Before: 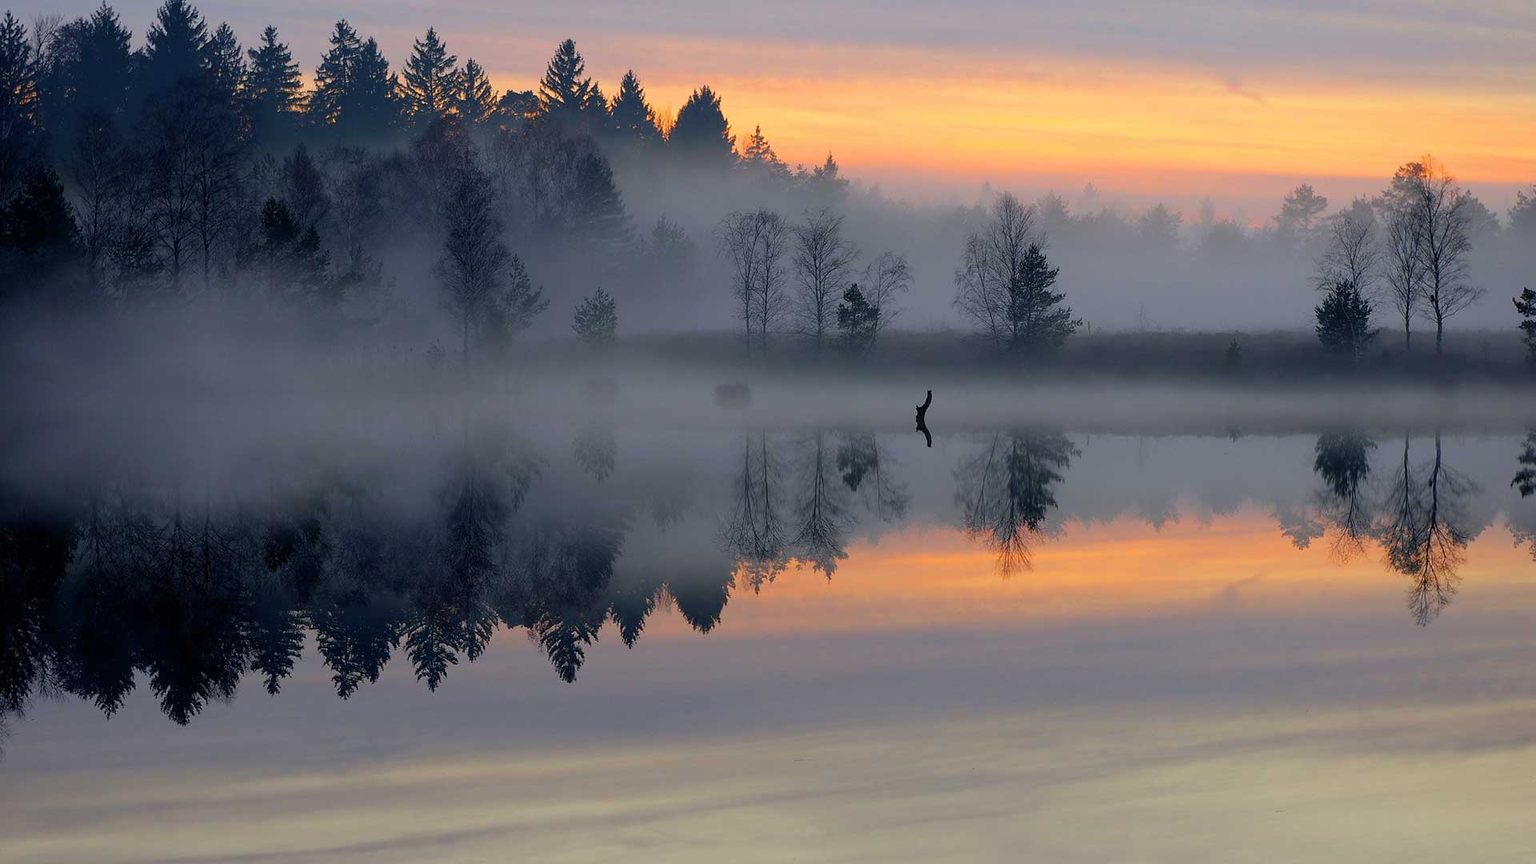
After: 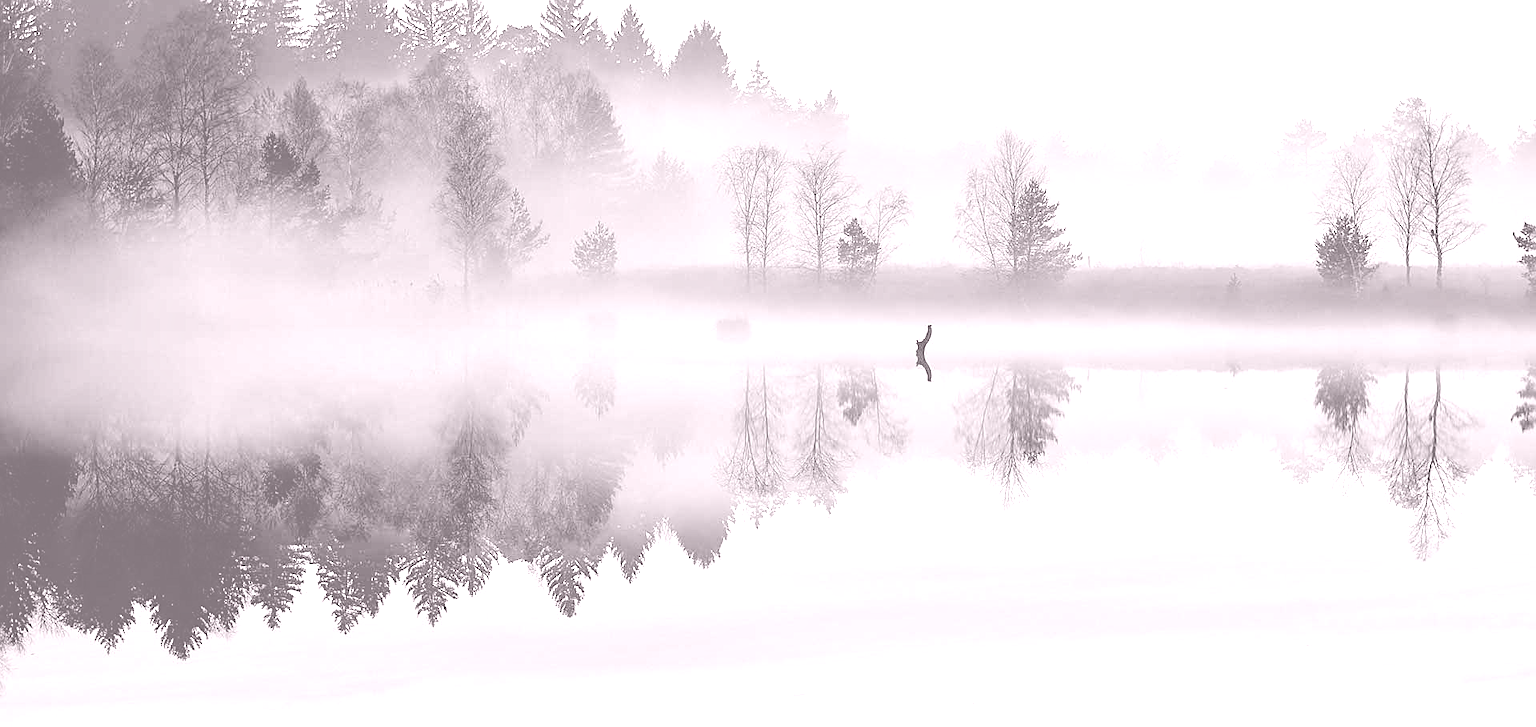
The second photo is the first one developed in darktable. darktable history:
colorize: hue 25.2°, saturation 83%, source mix 82%, lightness 79%, version 1
crop: top 7.625%, bottom 8.027%
sharpen: amount 0.6
tone equalizer: -7 EV 0.15 EV, -6 EV 0.6 EV, -5 EV 1.15 EV, -4 EV 1.33 EV, -3 EV 1.15 EV, -2 EV 0.6 EV, -1 EV 0.15 EV, mask exposure compensation -0.5 EV
